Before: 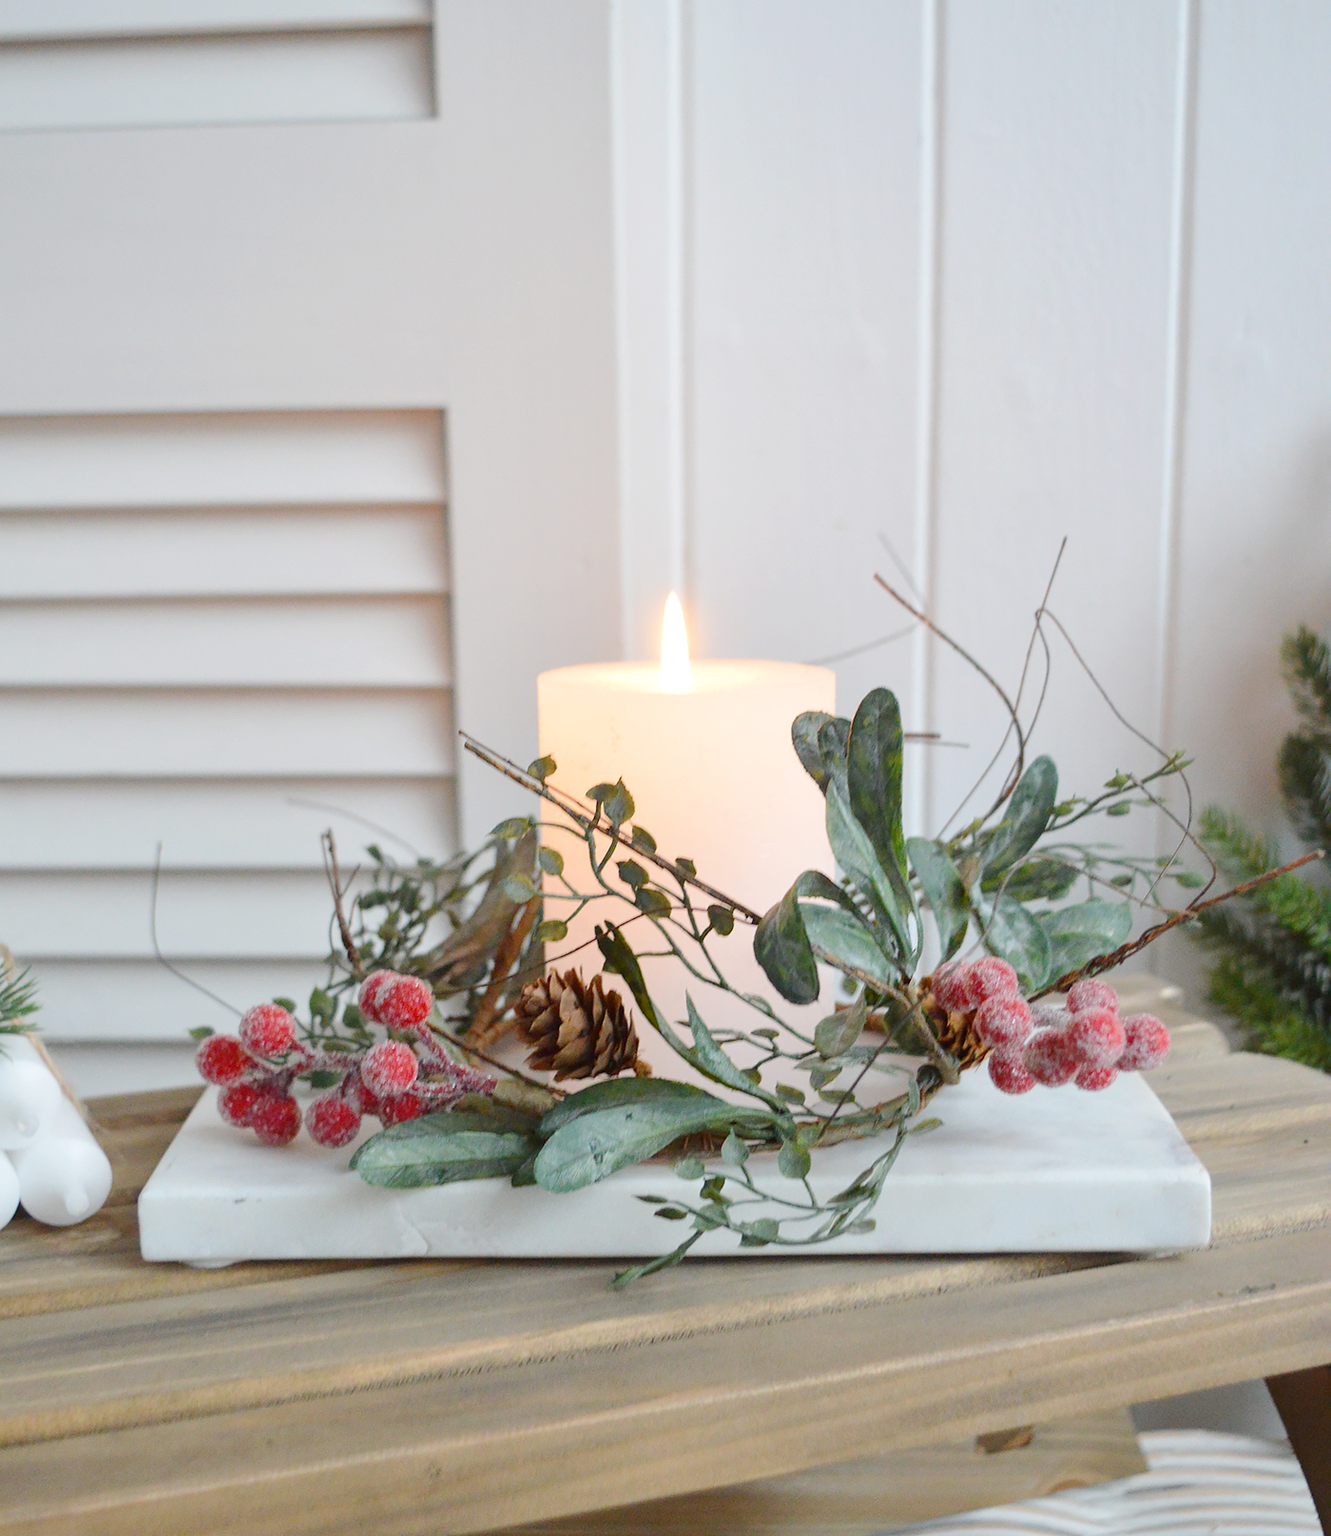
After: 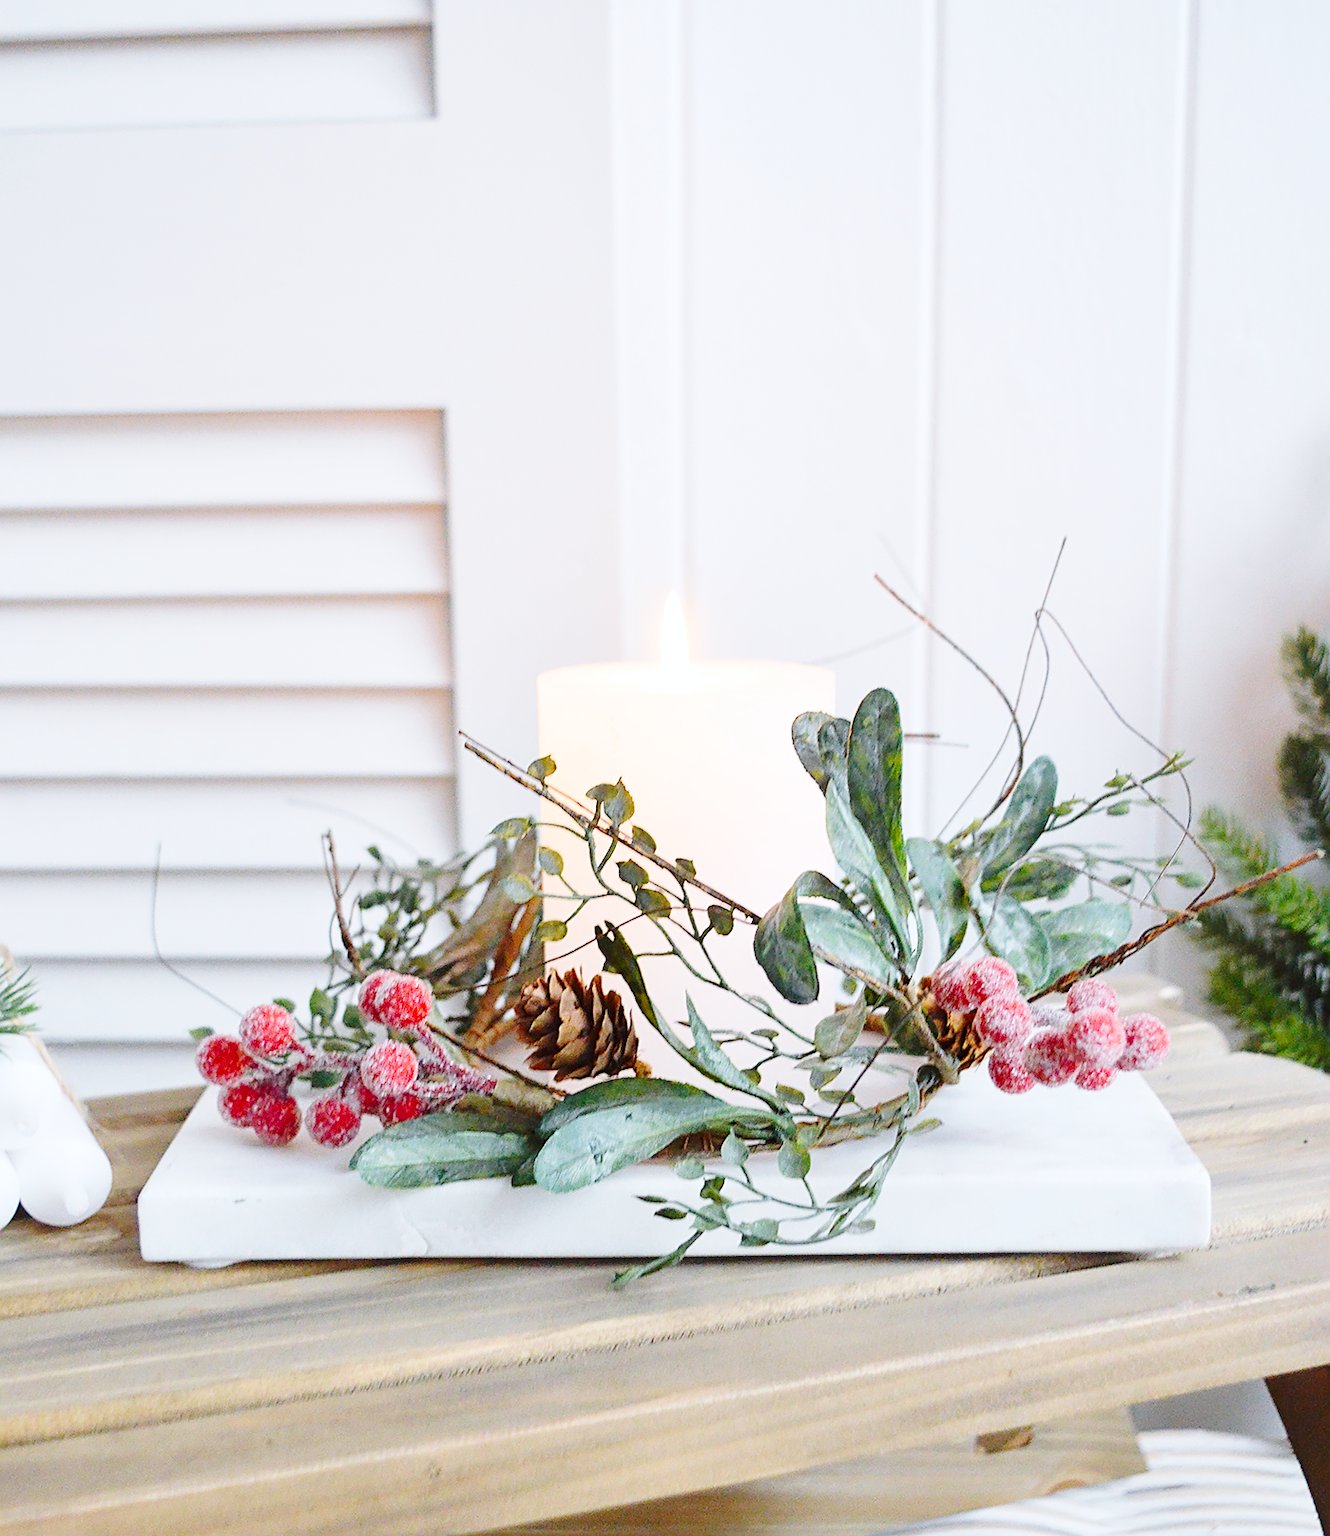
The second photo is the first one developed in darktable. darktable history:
base curve: curves: ch0 [(0, 0) (0.028, 0.03) (0.121, 0.232) (0.46, 0.748) (0.859, 0.968) (1, 1)], preserve colors none
sharpen: on, module defaults
white balance: red 0.984, blue 1.059
